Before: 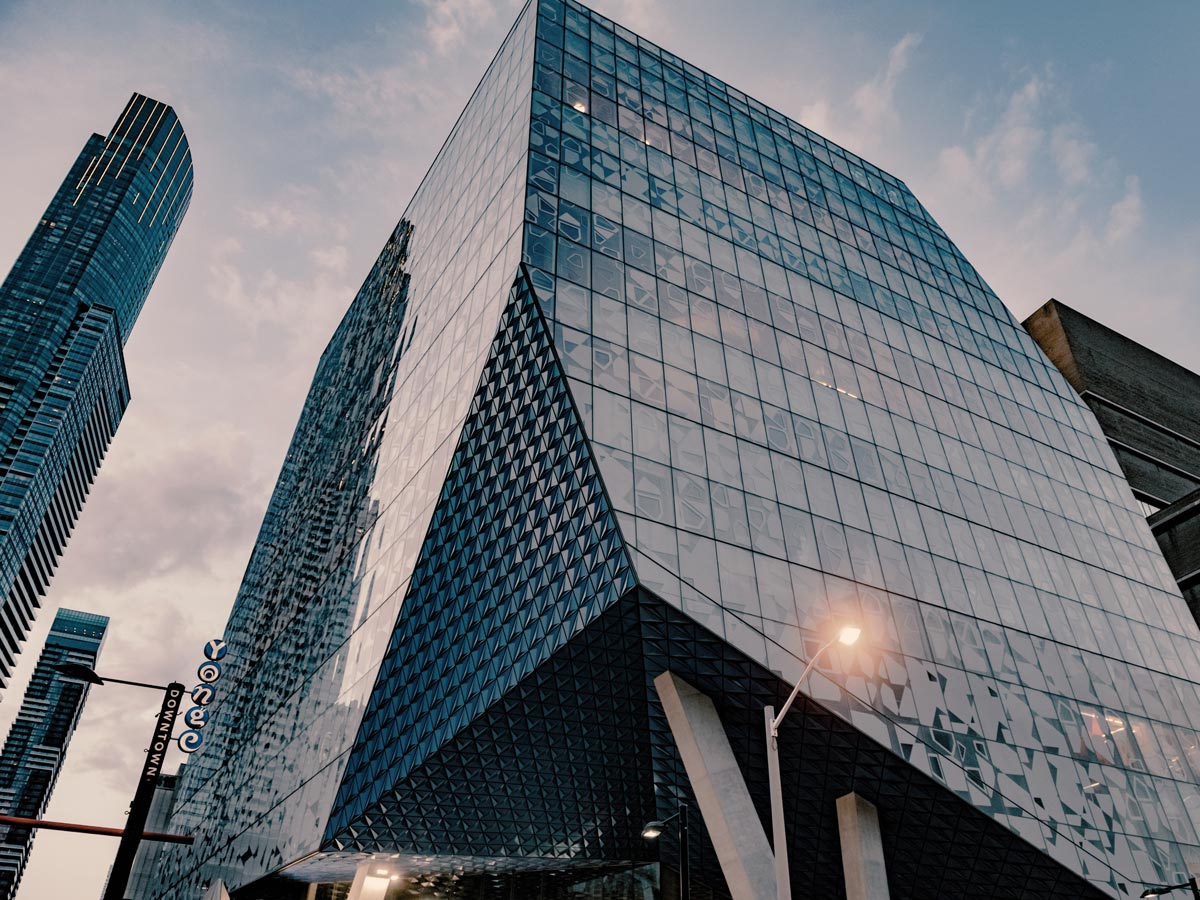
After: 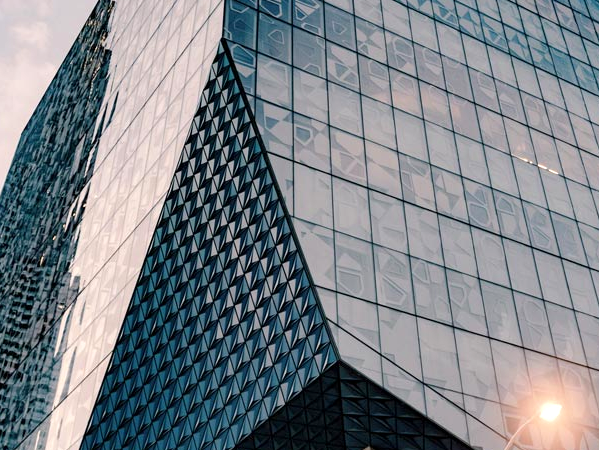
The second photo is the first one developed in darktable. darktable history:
crop: left 25%, top 25%, right 25%, bottom 25%
exposure: black level correction 0.001, exposure 0.5 EV, compensate exposure bias true, compensate highlight preservation false
